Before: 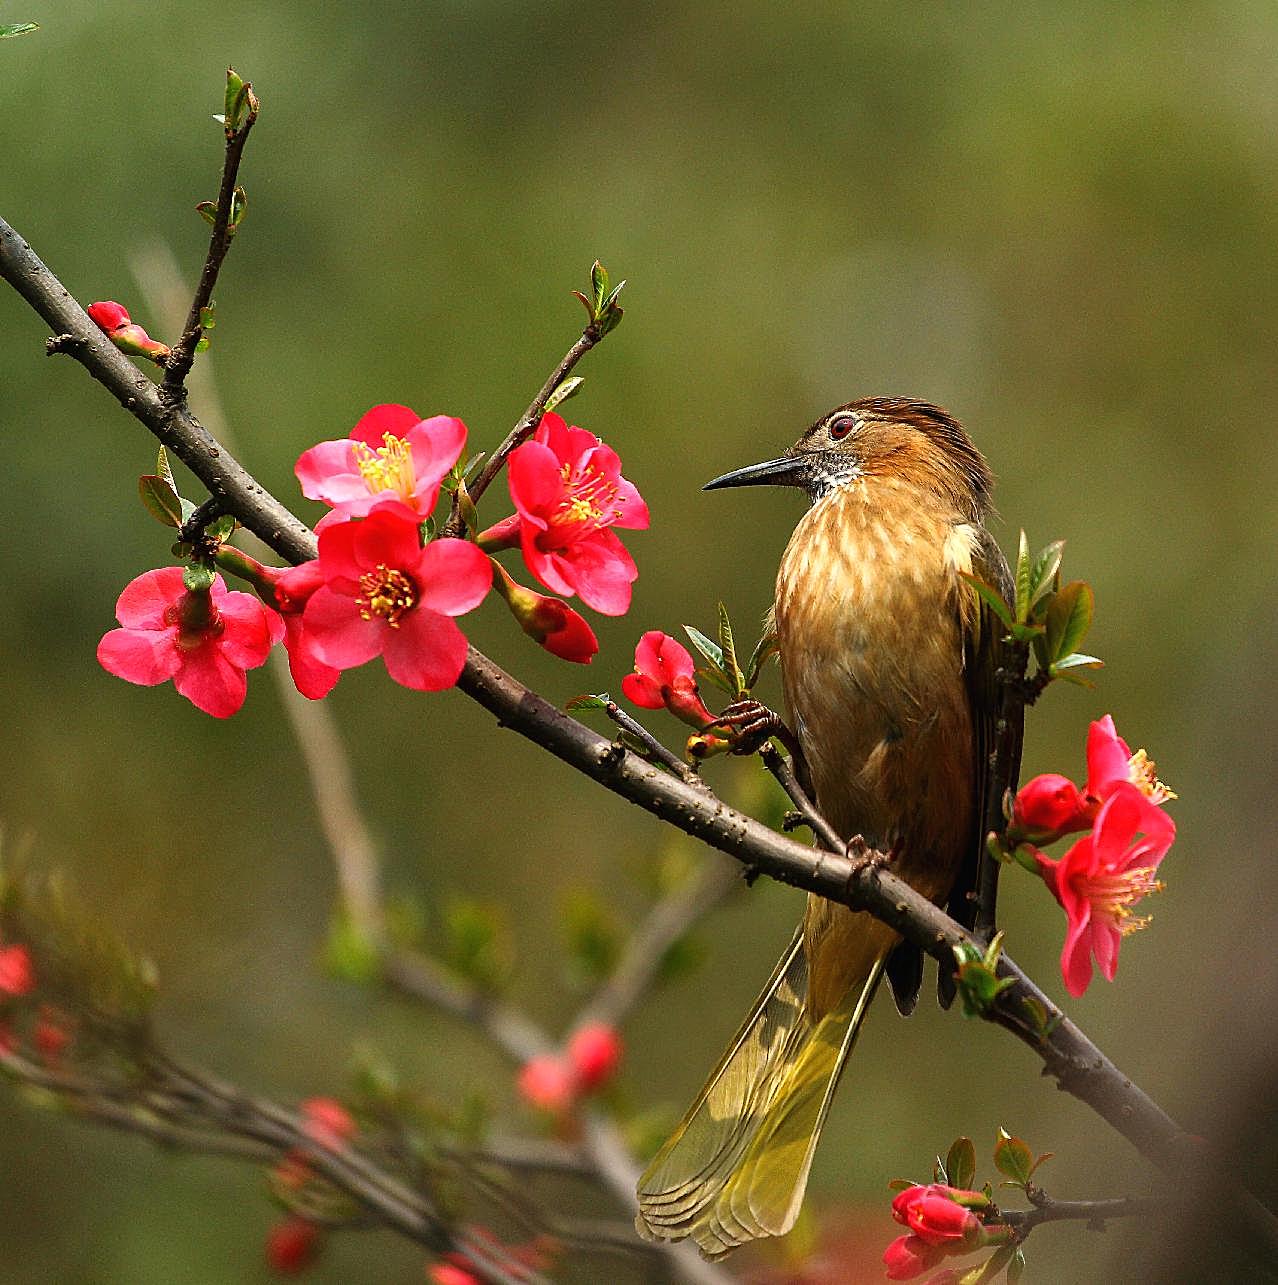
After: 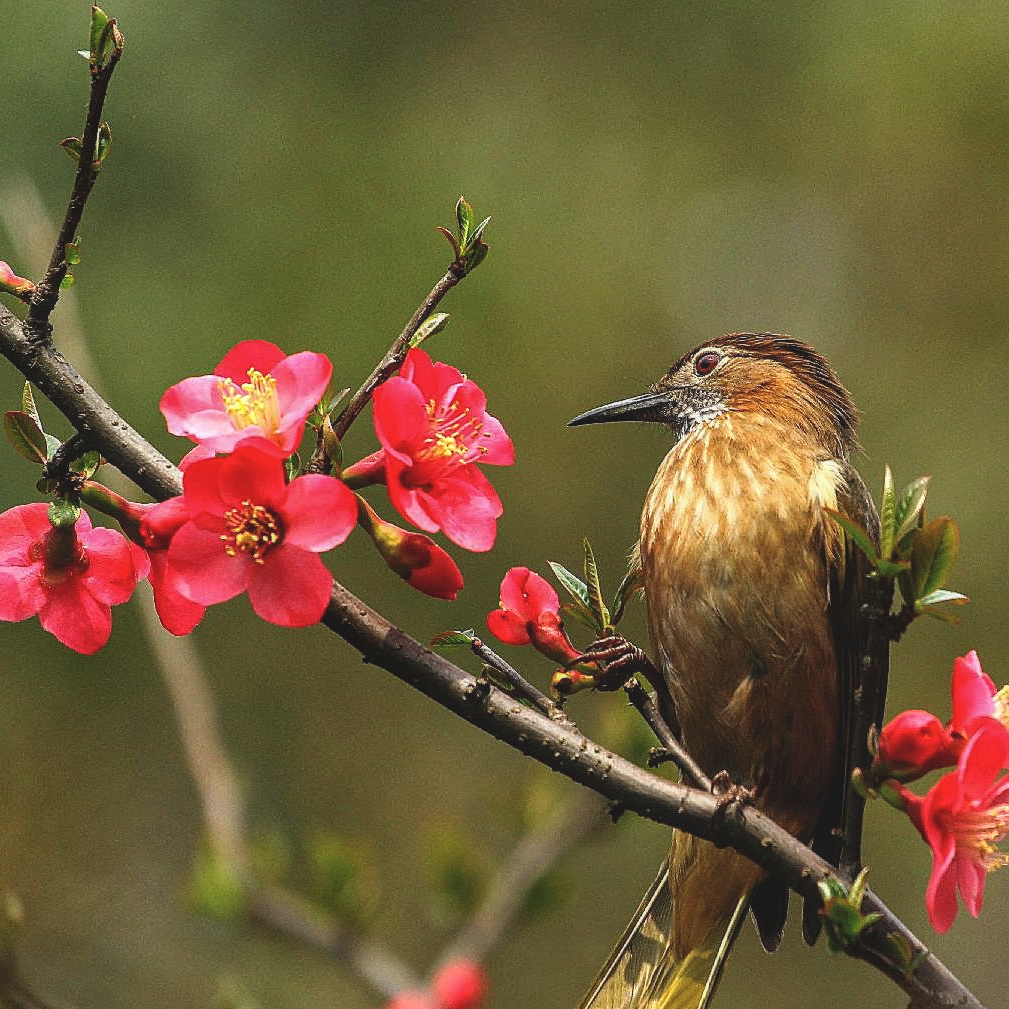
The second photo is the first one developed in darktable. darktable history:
local contrast: on, module defaults
exposure: black level correction -0.014, exposure -0.191 EV, compensate highlight preservation false
crop and rotate: left 10.59%, top 5.034%, right 10.4%, bottom 16.438%
